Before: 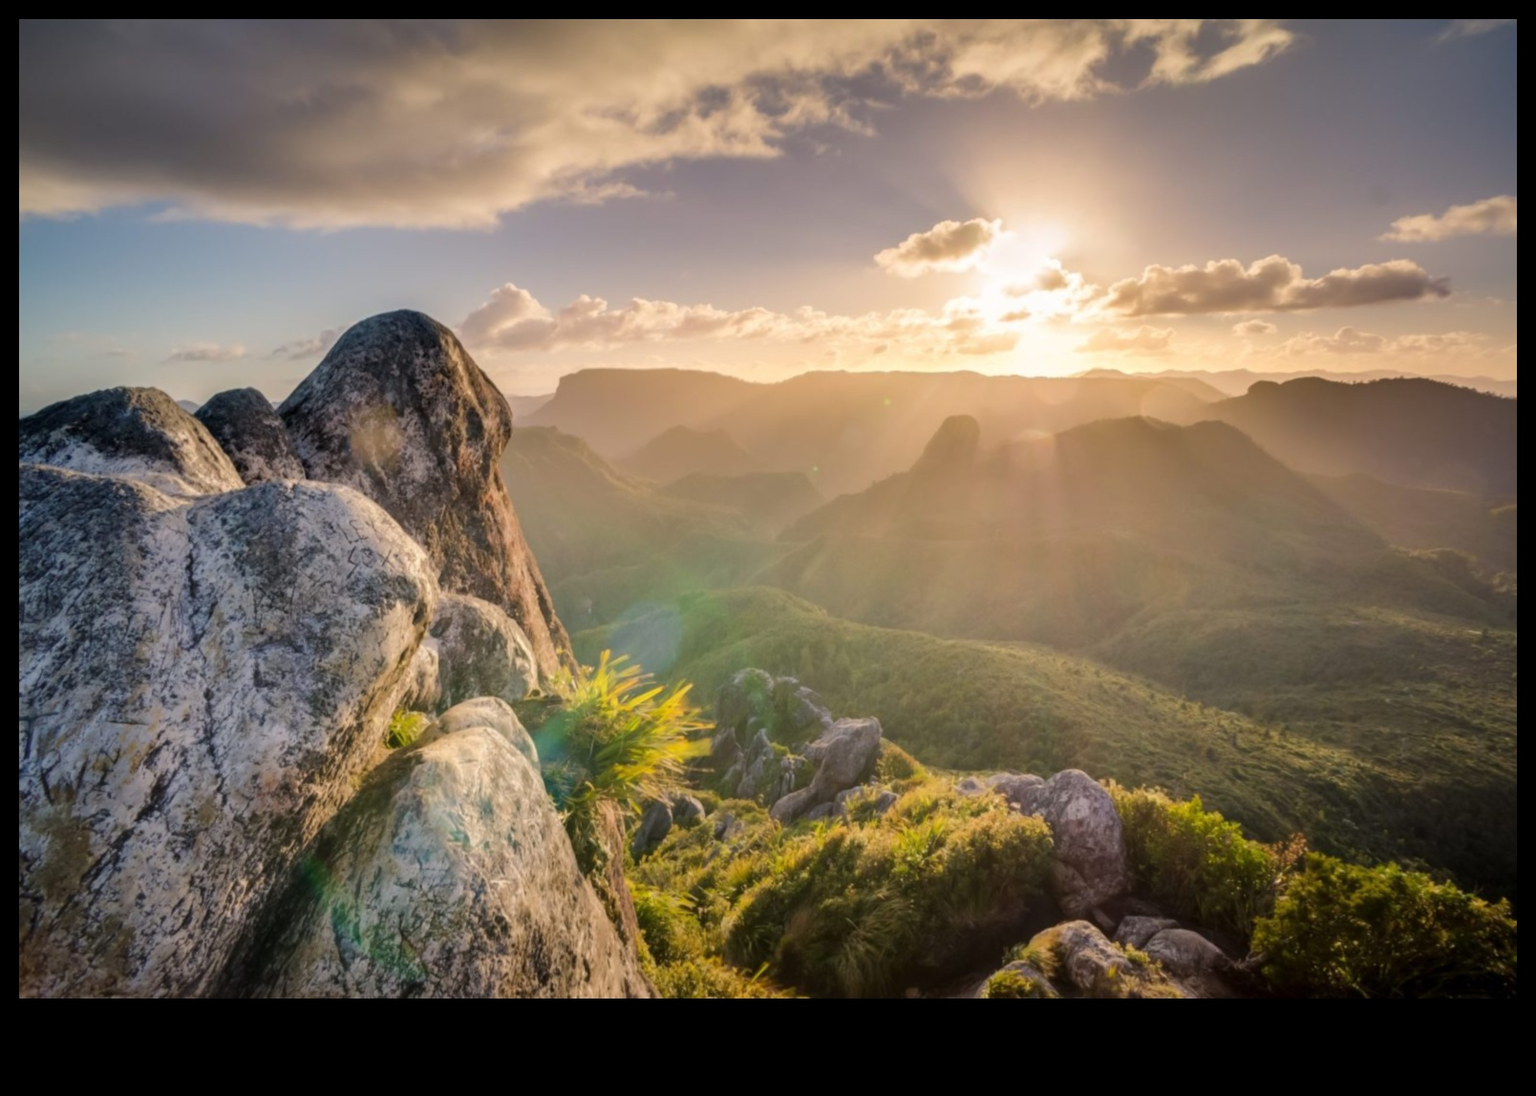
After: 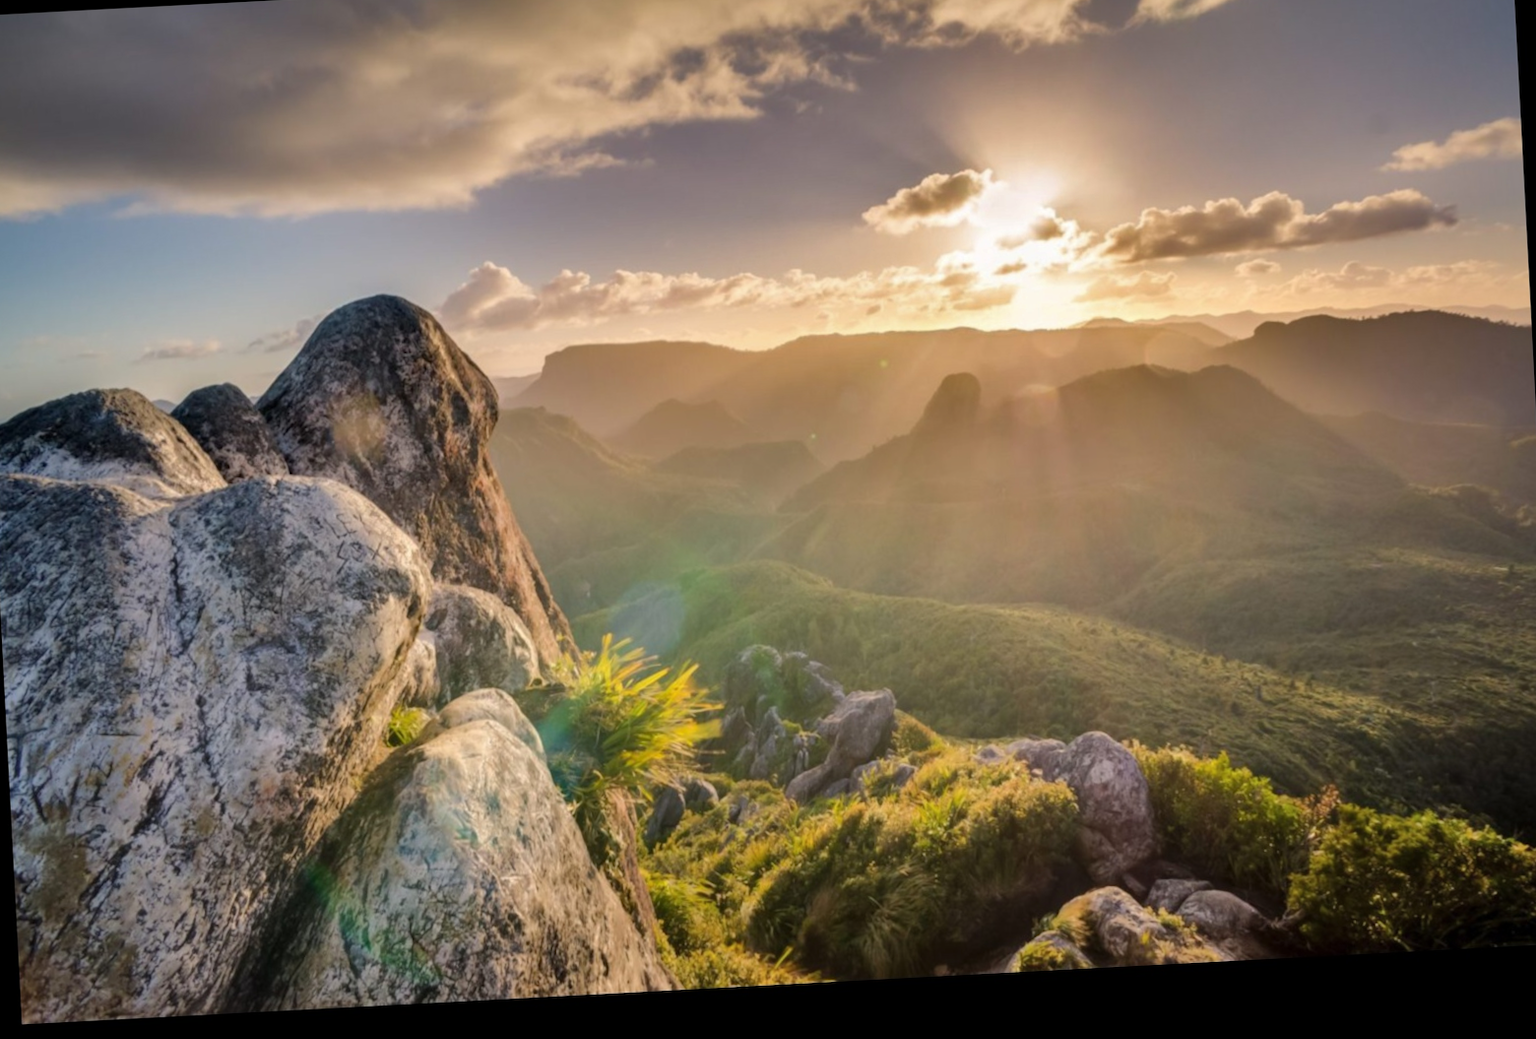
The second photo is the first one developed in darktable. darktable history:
shadows and highlights: shadows 30.63, highlights -63.22, shadows color adjustment 98%, highlights color adjustment 58.61%, soften with gaussian
rotate and perspective: rotation -3°, crop left 0.031, crop right 0.968, crop top 0.07, crop bottom 0.93
